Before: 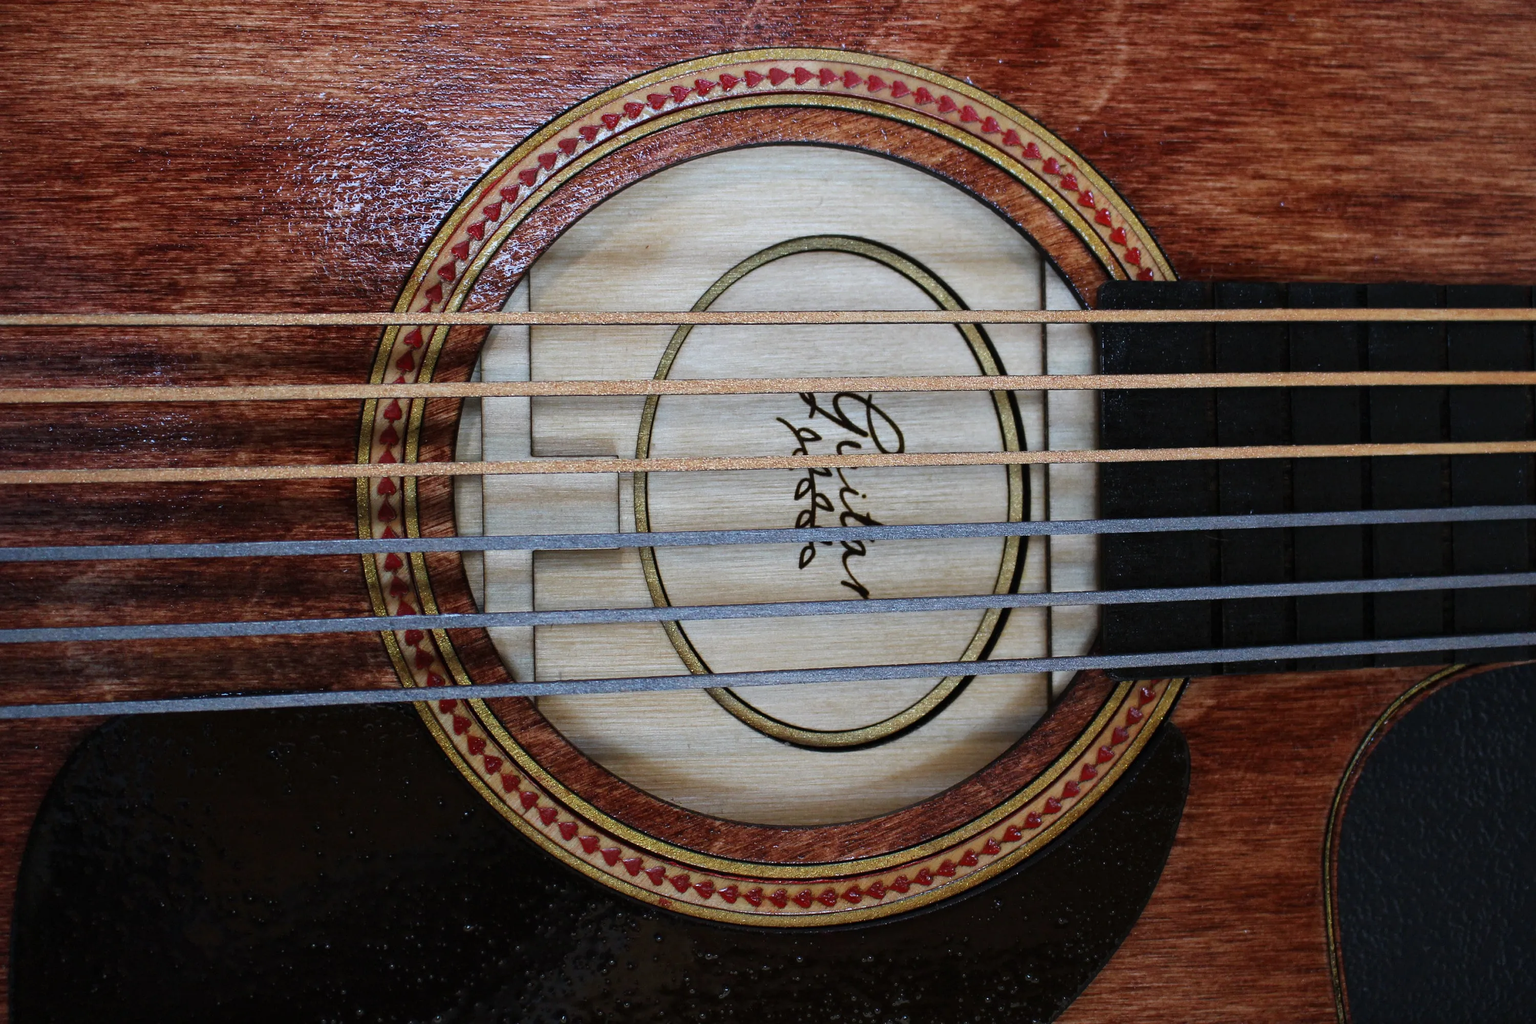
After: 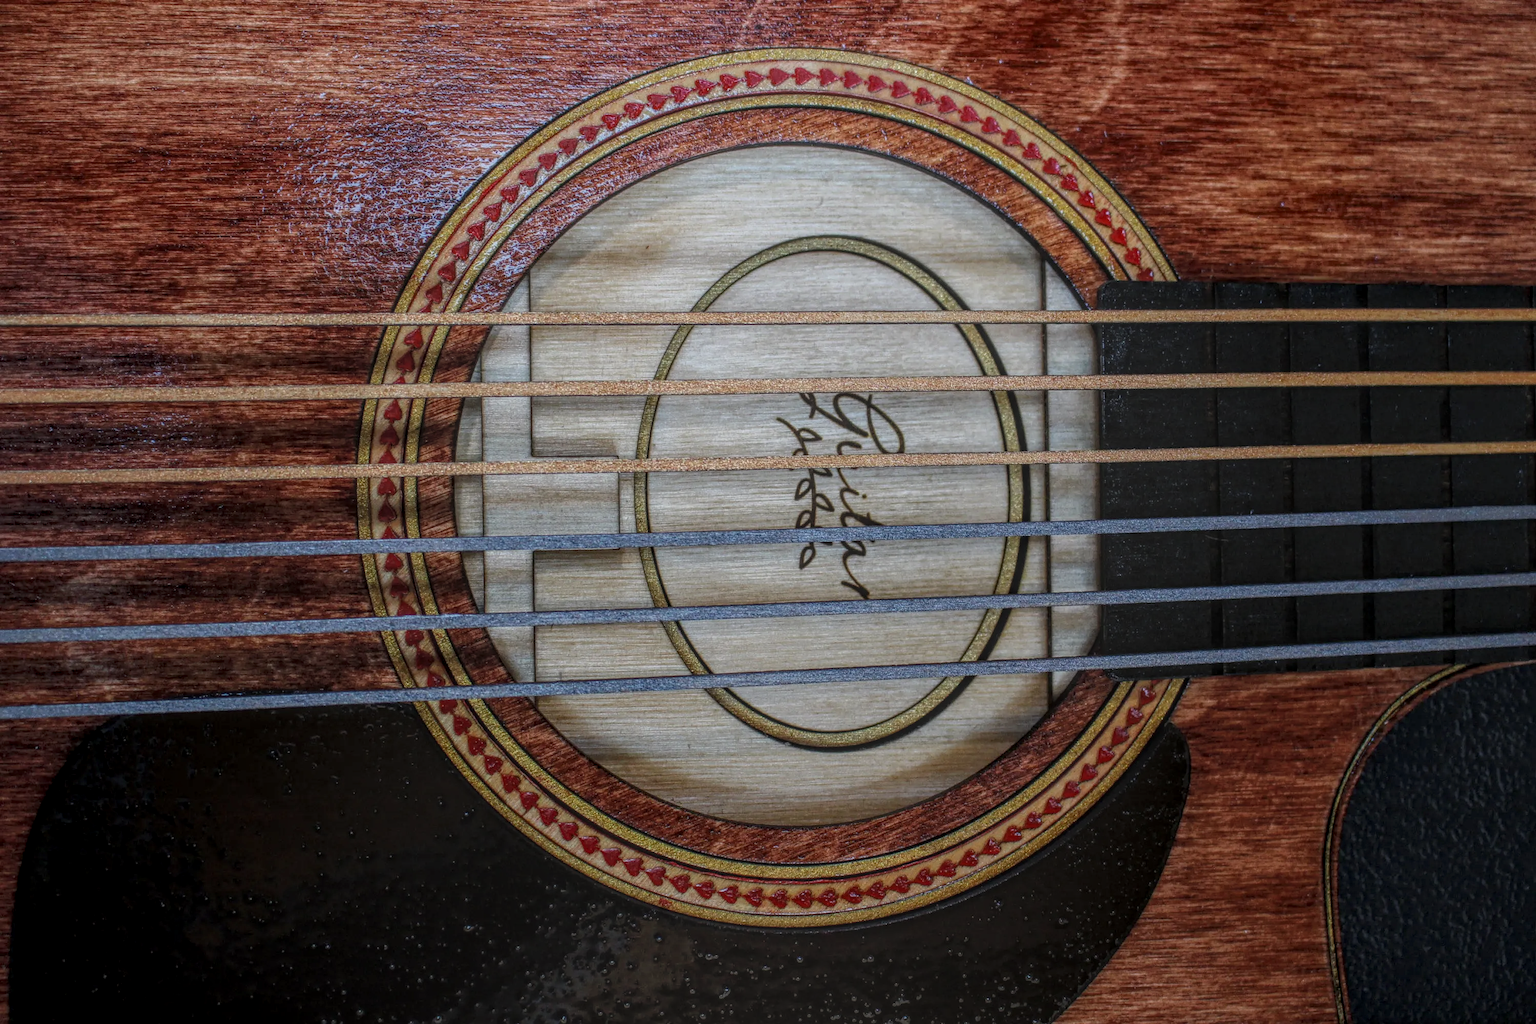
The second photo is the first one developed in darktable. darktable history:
local contrast: highlights 20%, shadows 24%, detail 200%, midtone range 0.2
